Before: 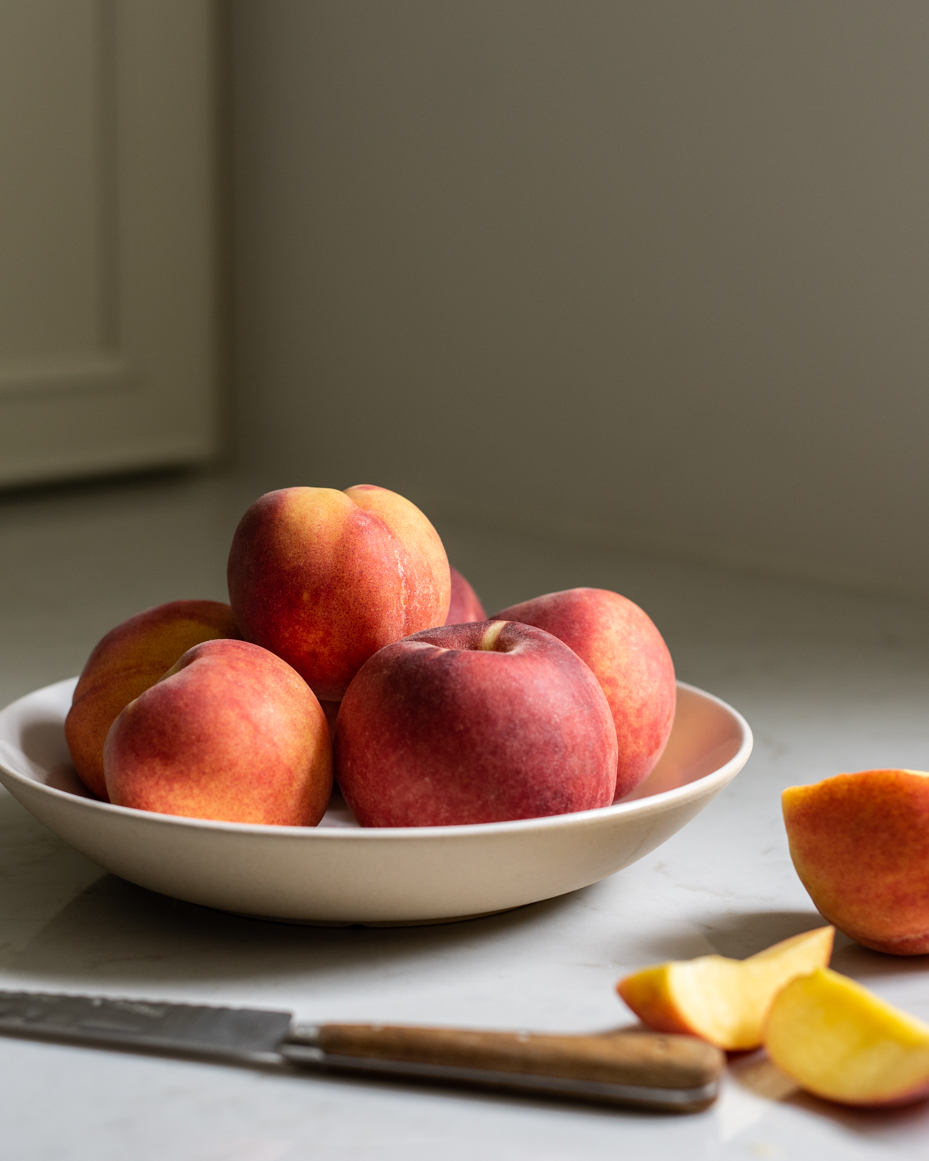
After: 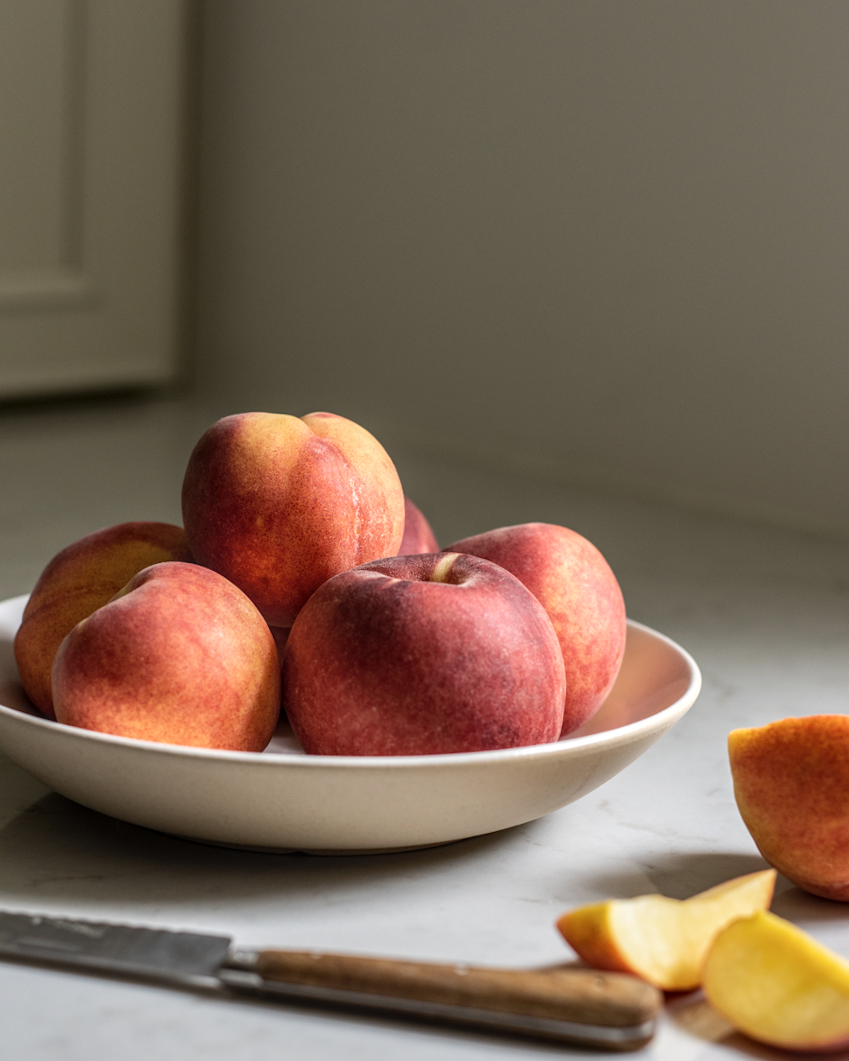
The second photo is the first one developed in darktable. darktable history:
local contrast: highlights 61%, detail 143%, midtone range 0.428
crop and rotate: angle -1.96°, left 3.097%, top 4.154%, right 1.586%, bottom 0.529%
contrast brightness saturation: contrast -0.1, saturation -0.1
tone equalizer: on, module defaults
